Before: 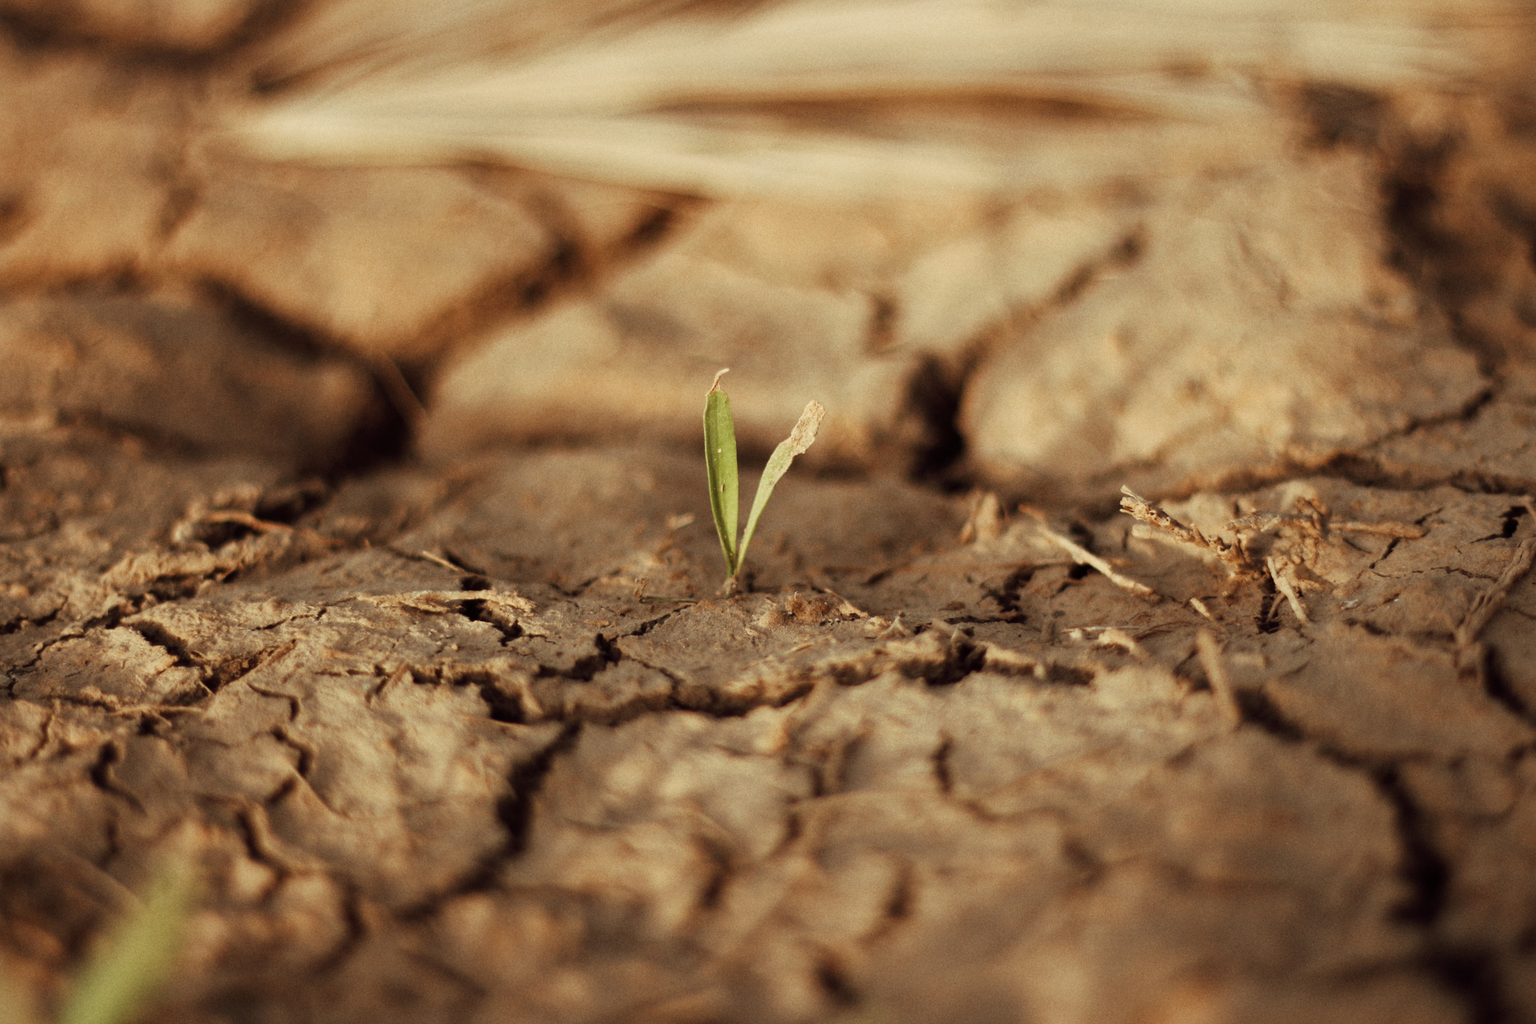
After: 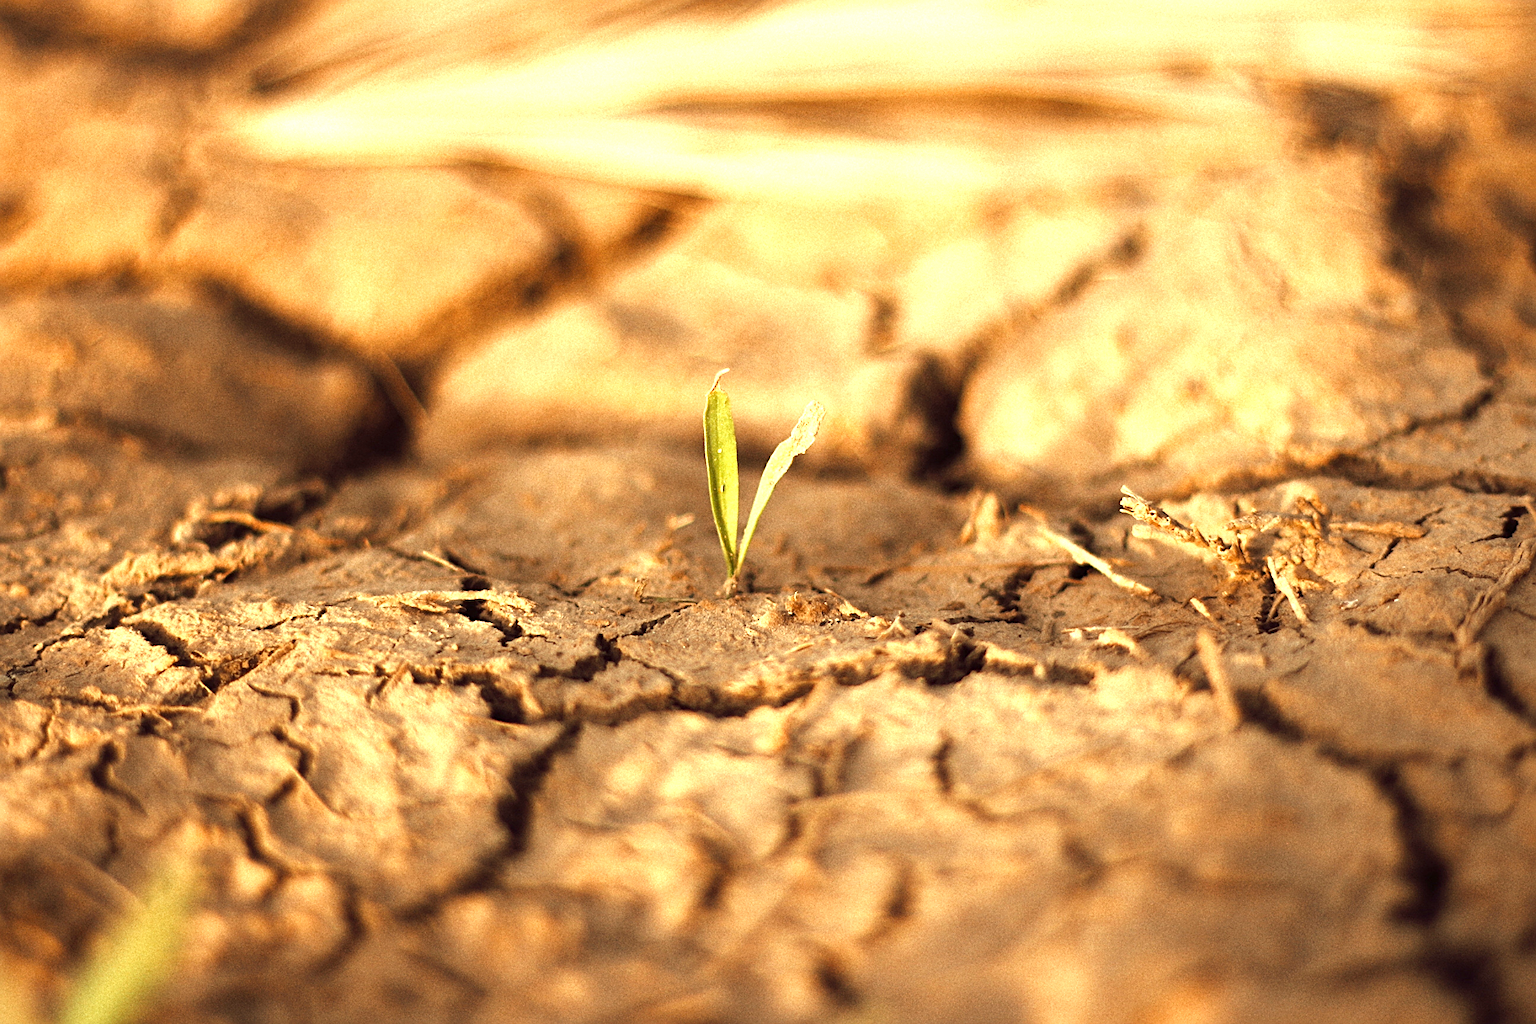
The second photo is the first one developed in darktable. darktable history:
exposure: black level correction 0, exposure 1.2 EV, compensate exposure bias true, compensate highlight preservation false
color calibration: output R [1.063, -0.012, -0.003, 0], output G [0, 1.022, 0.021, 0], output B [-0.079, 0.047, 1, 0], illuminant same as pipeline (D50), adaptation XYZ, x 0.346, y 0.358, temperature 5024.21 K
sharpen: on, module defaults
color balance rgb: perceptual saturation grading › global saturation 2.735%, global vibrance 20%
